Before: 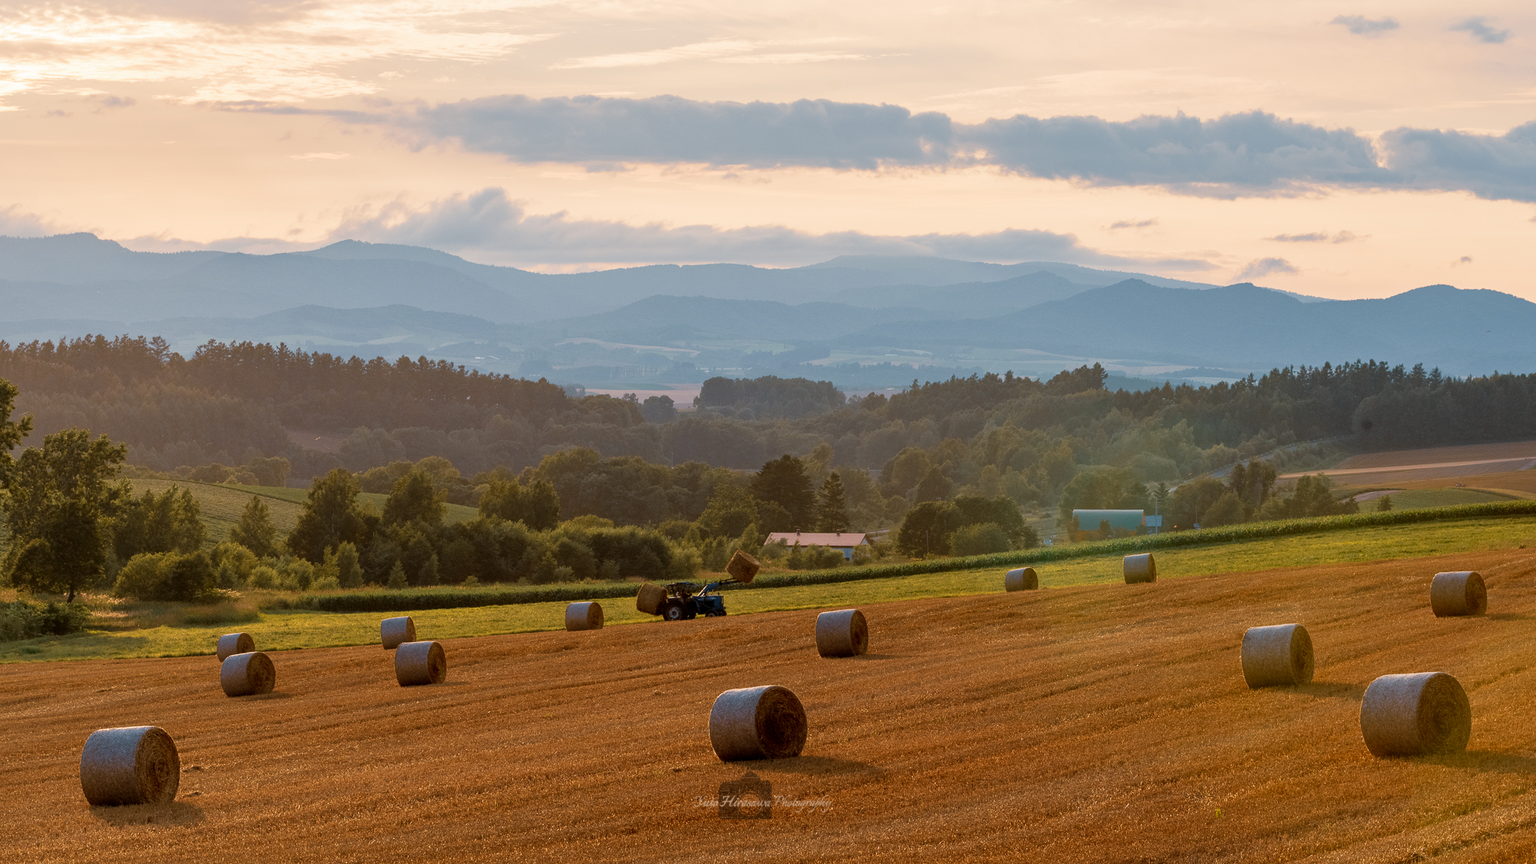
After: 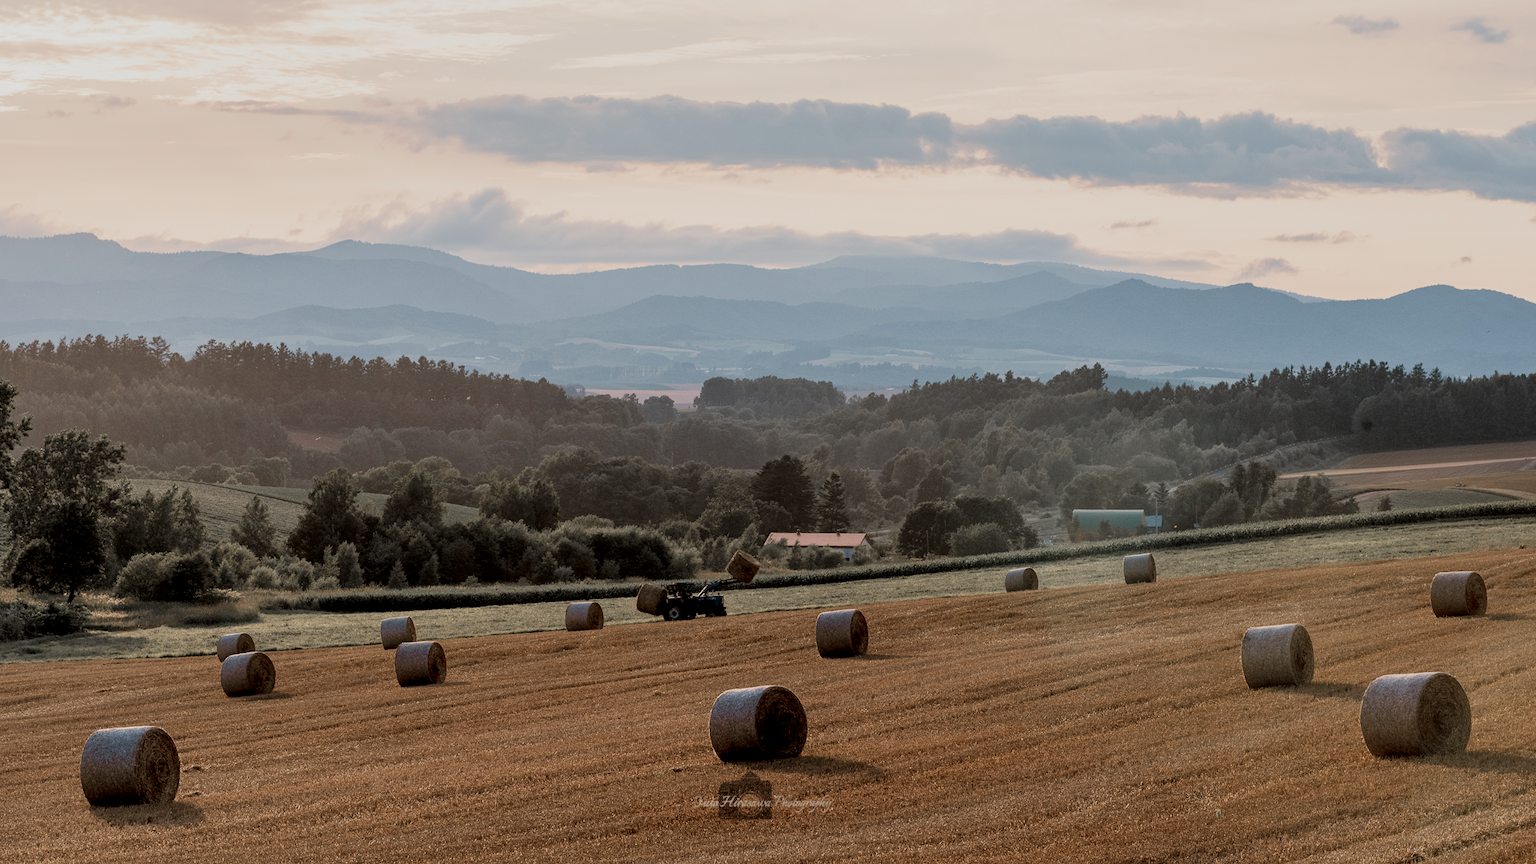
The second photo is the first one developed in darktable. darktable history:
local contrast: highlights 103%, shadows 99%, detail 119%, midtone range 0.2
contrast brightness saturation: contrast 0.056, brightness -0.011, saturation -0.229
filmic rgb: middle gray luminance 28.86%, black relative exposure -10.36 EV, white relative exposure 5.47 EV, target black luminance 0%, hardness 3.93, latitude 2.31%, contrast 1.128, highlights saturation mix 6.47%, shadows ↔ highlights balance 15.82%, color science v6 (2022)
color zones: curves: ch1 [(0, 0.708) (0.088, 0.648) (0.245, 0.187) (0.429, 0.326) (0.571, 0.498) (0.714, 0.5) (0.857, 0.5) (1, 0.708)]
